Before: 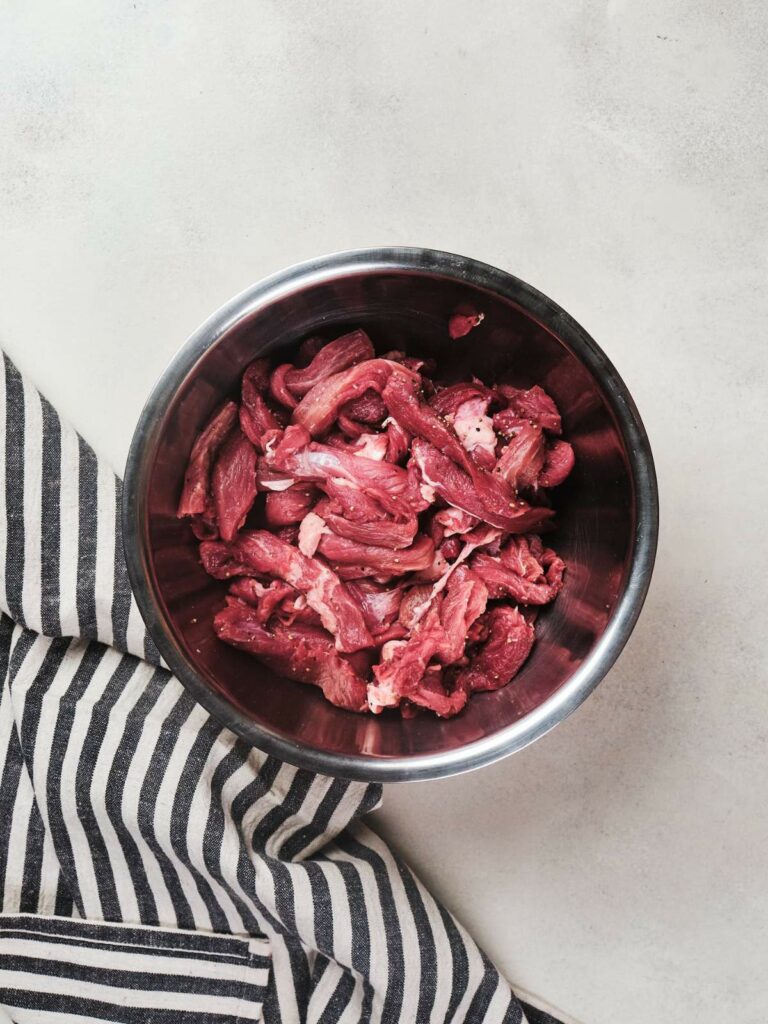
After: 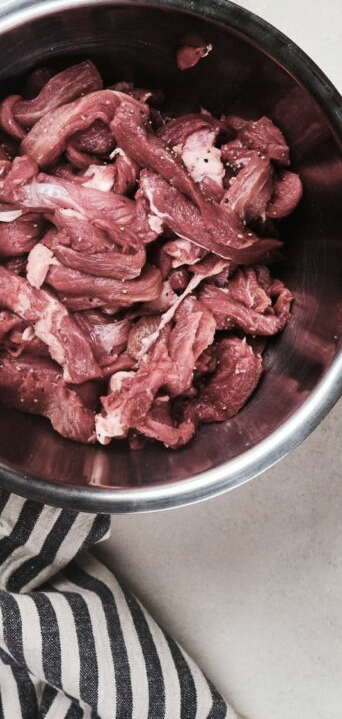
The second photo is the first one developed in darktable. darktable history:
contrast brightness saturation: contrast 0.1, saturation -0.3
crop: left 35.475%, top 26.345%, right 19.892%, bottom 3.4%
tone curve: curves: ch1 [(0, 0) (0.108, 0.197) (0.5, 0.5) (0.681, 0.885) (1, 1)]; ch2 [(0, 0) (0.28, 0.151) (1, 1)], preserve colors none
